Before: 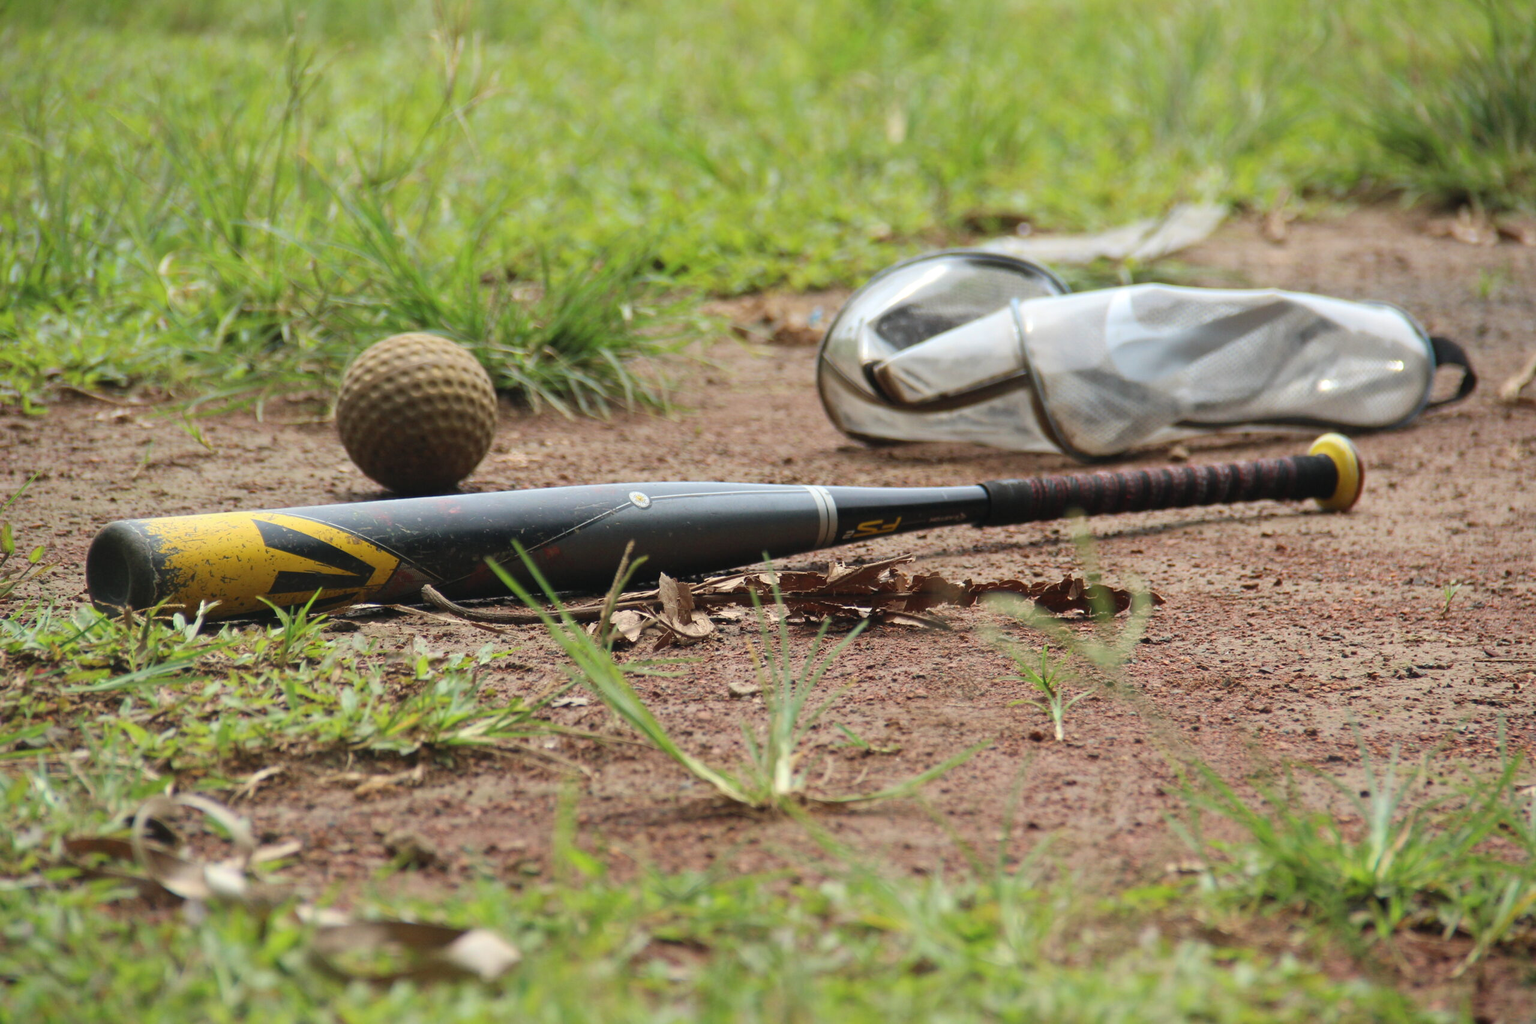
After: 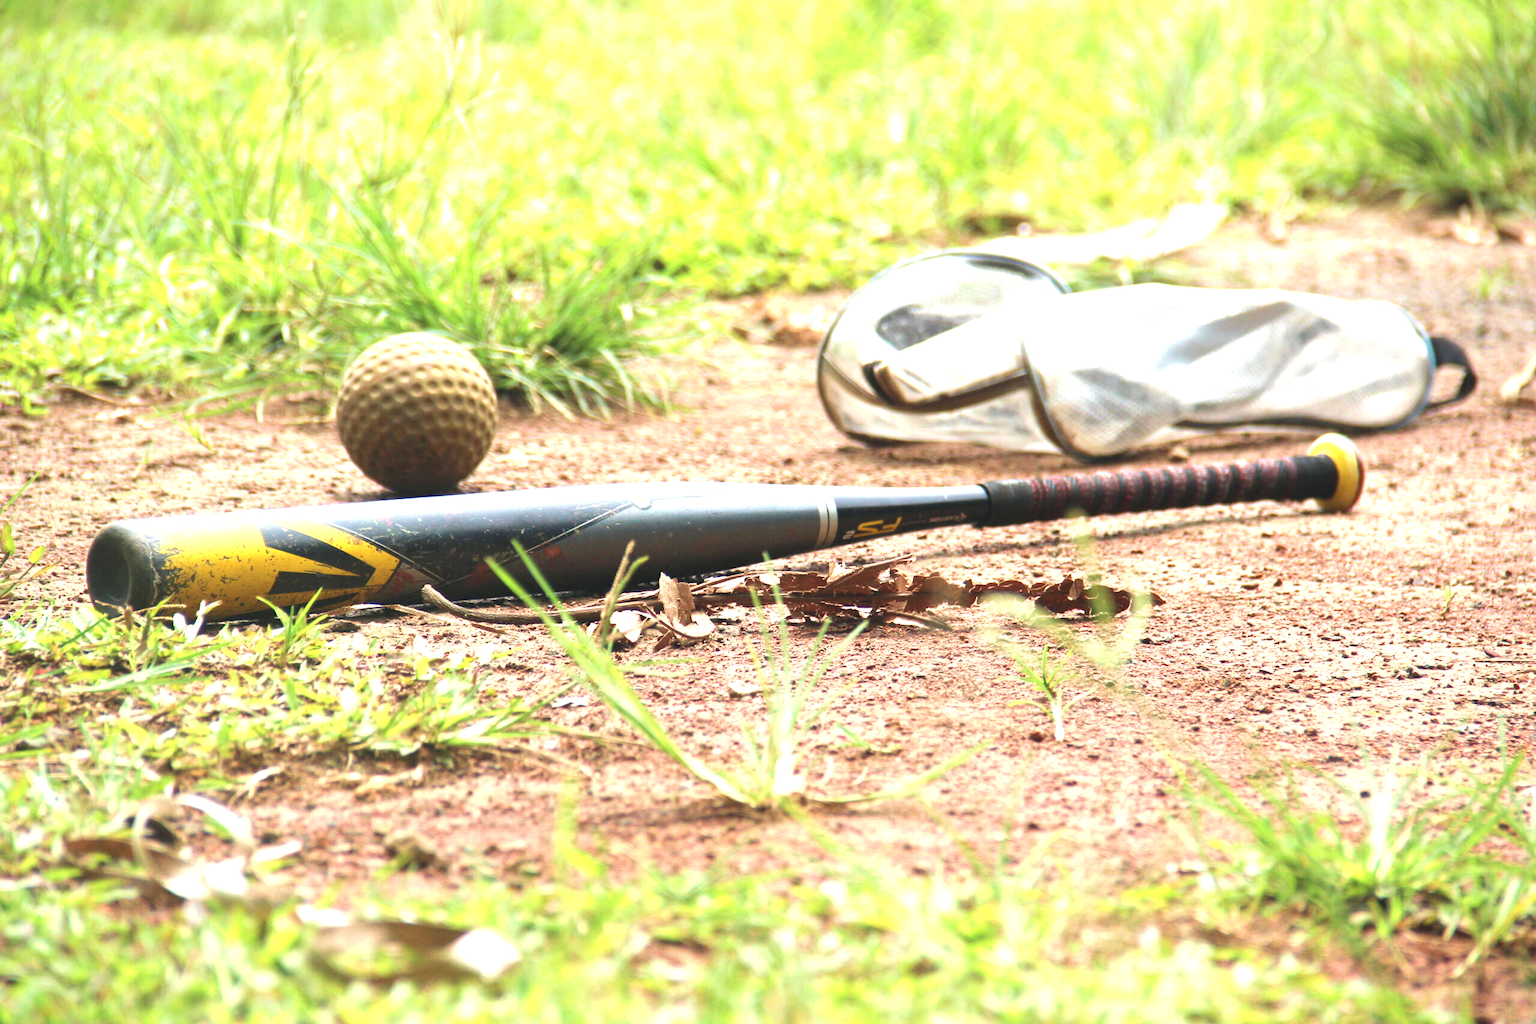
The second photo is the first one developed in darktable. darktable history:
exposure: black level correction 0, exposure 1.501 EV, compensate exposure bias true, compensate highlight preservation false
velvia: on, module defaults
